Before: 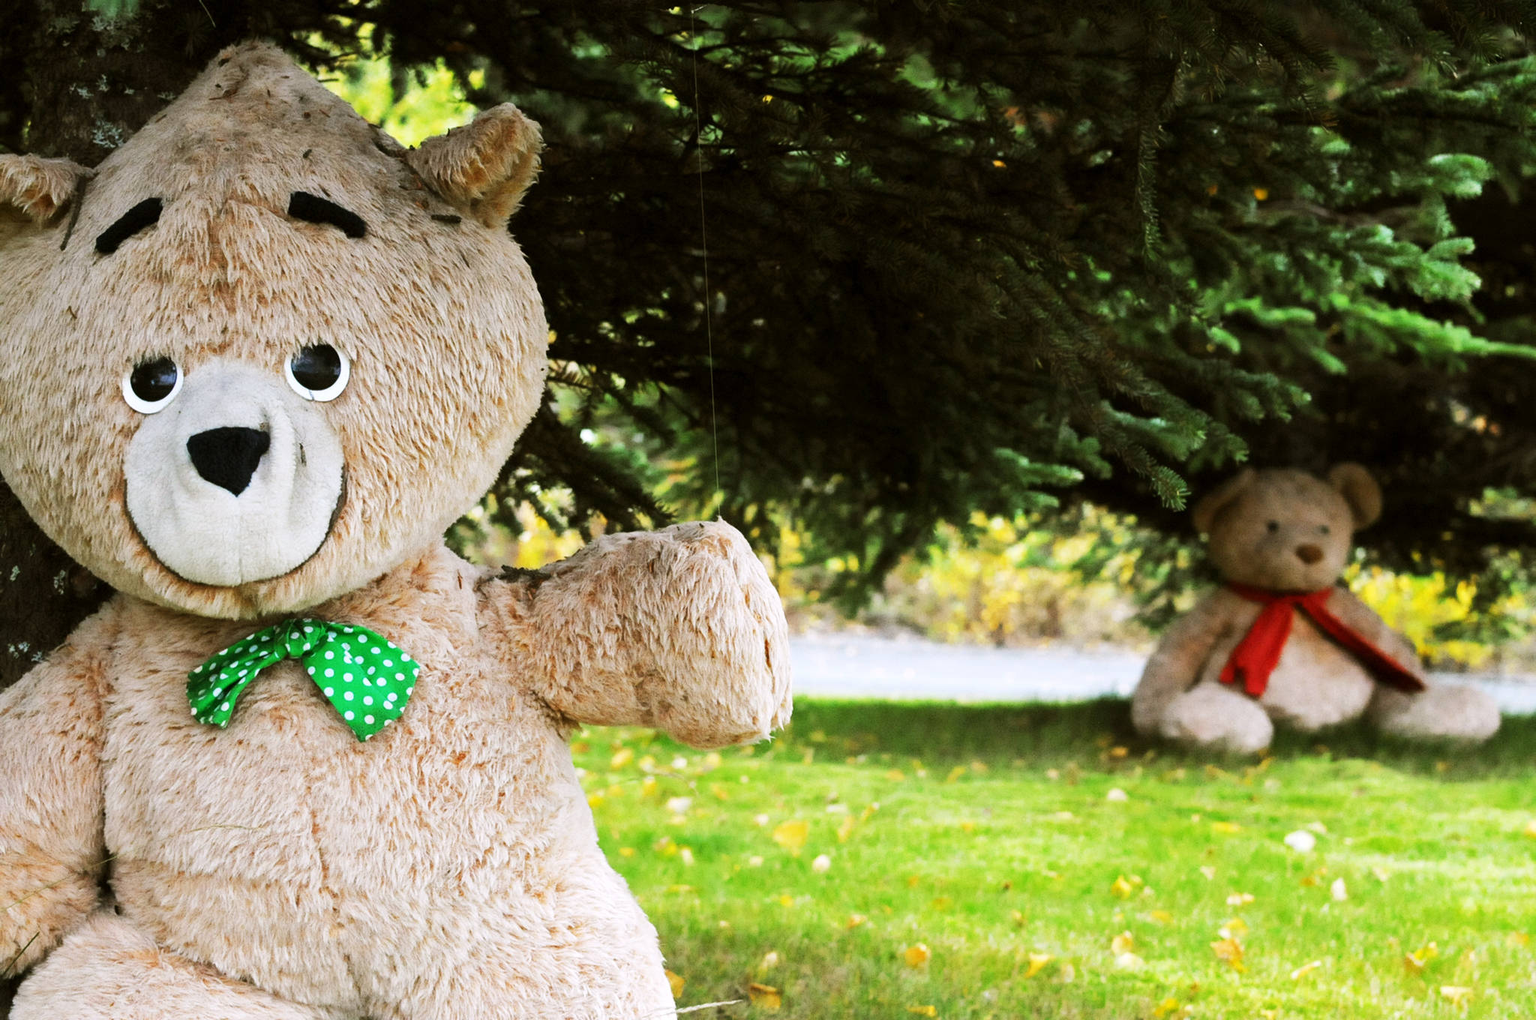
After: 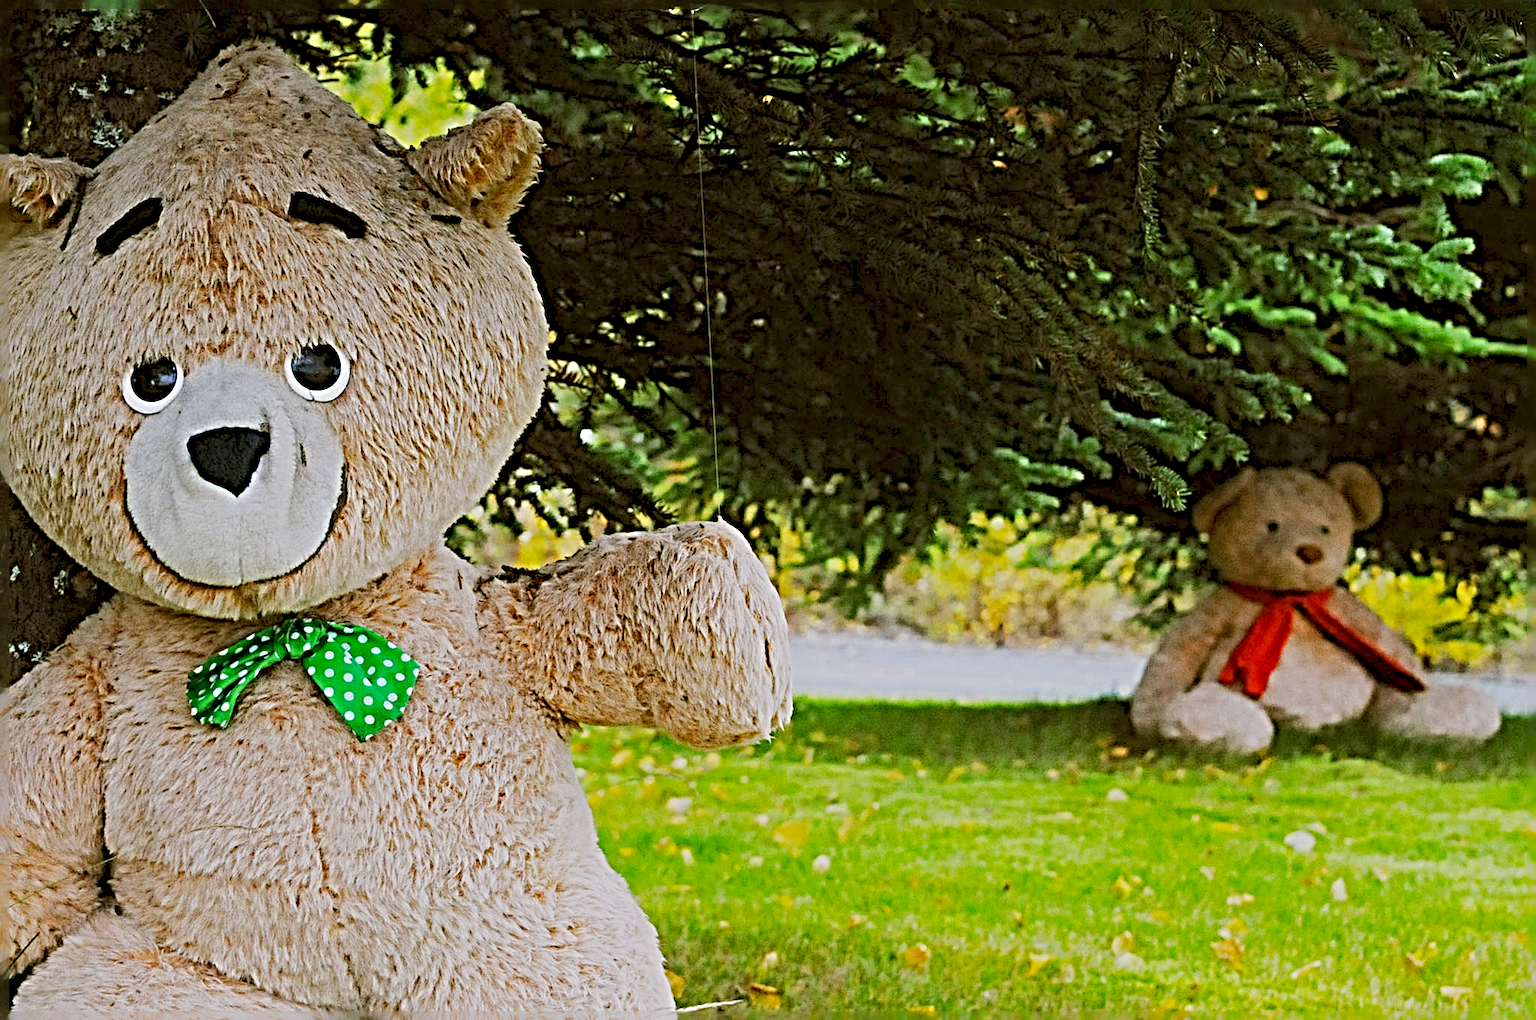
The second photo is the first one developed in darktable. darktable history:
exposure: compensate highlight preservation false
color balance rgb: perceptual saturation grading › global saturation 19.62%, contrast -29.986%
sharpen: radius 6.252, amount 1.788, threshold 0.09
